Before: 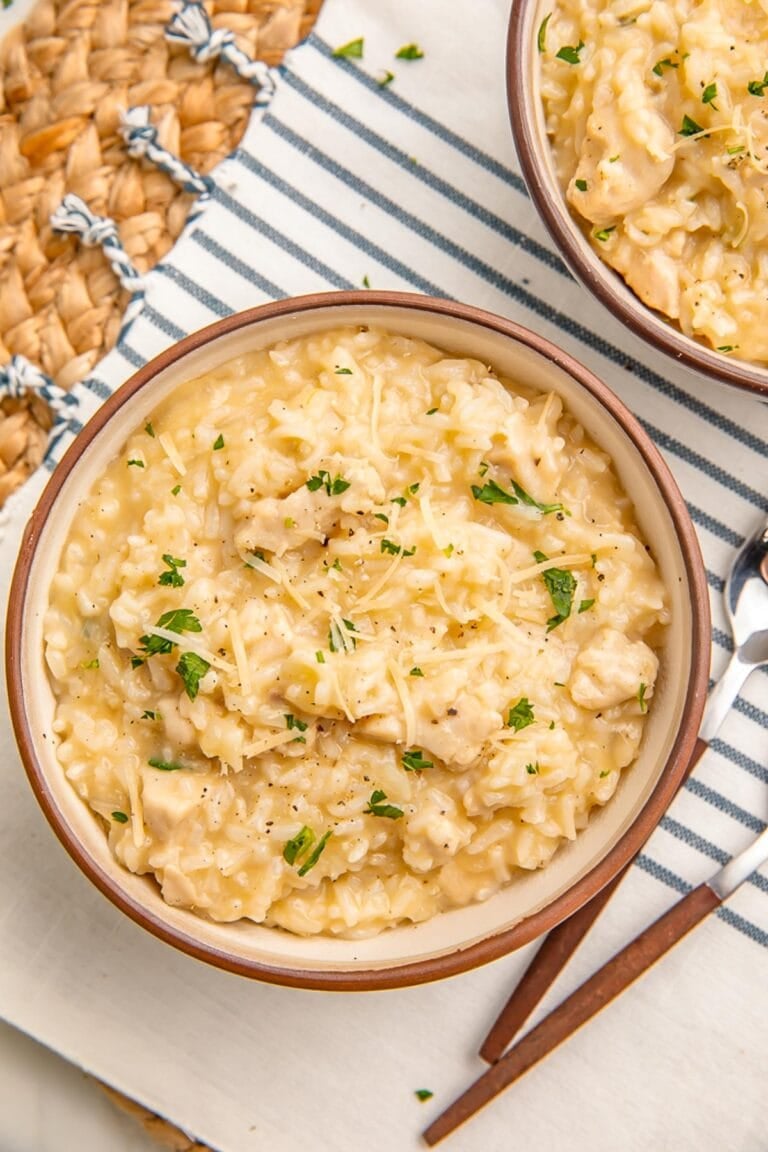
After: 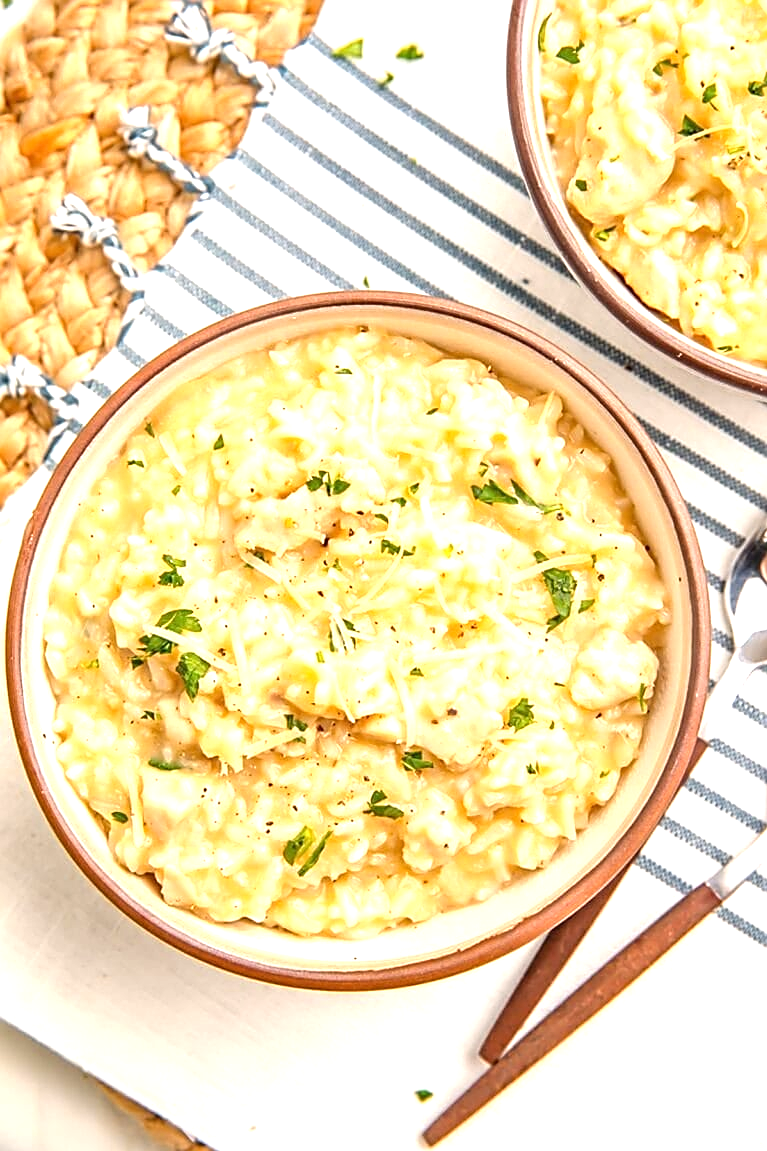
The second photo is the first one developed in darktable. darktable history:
sharpen: on, module defaults
crop and rotate: left 0.126%
exposure: exposure 0.921 EV, compensate highlight preservation false
